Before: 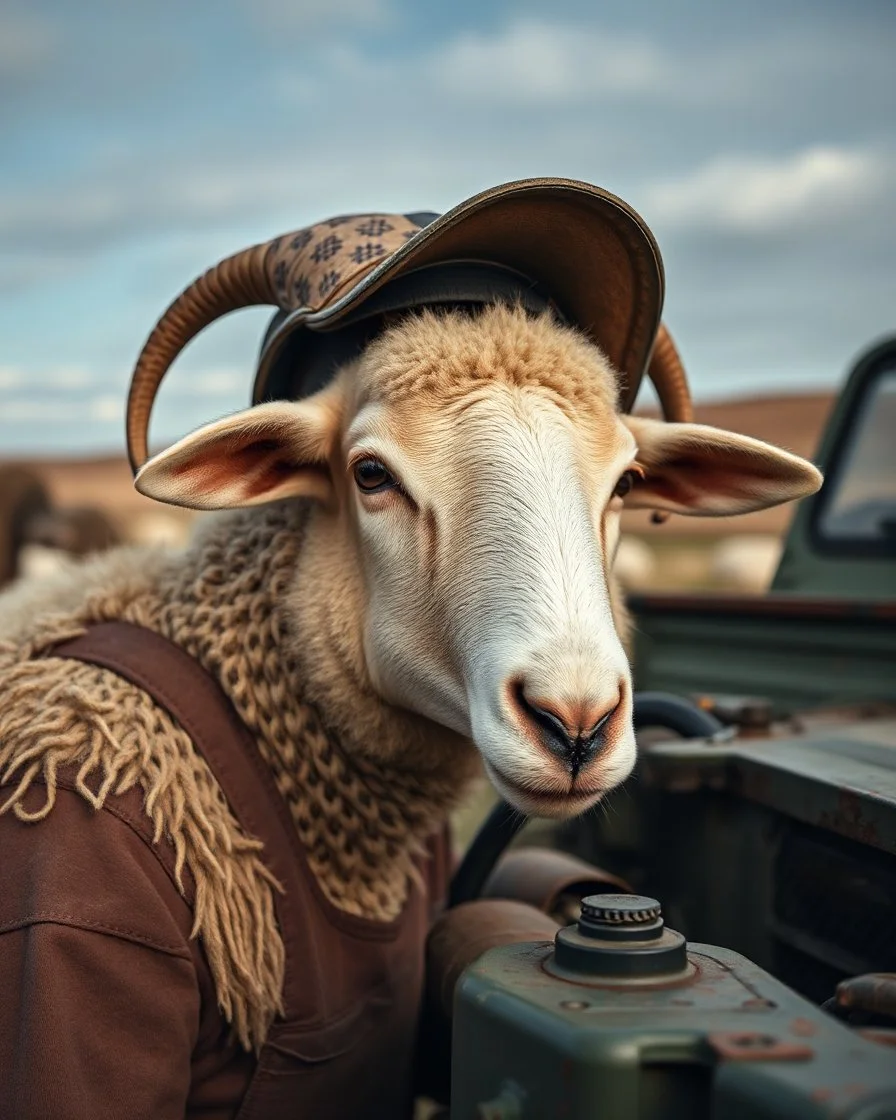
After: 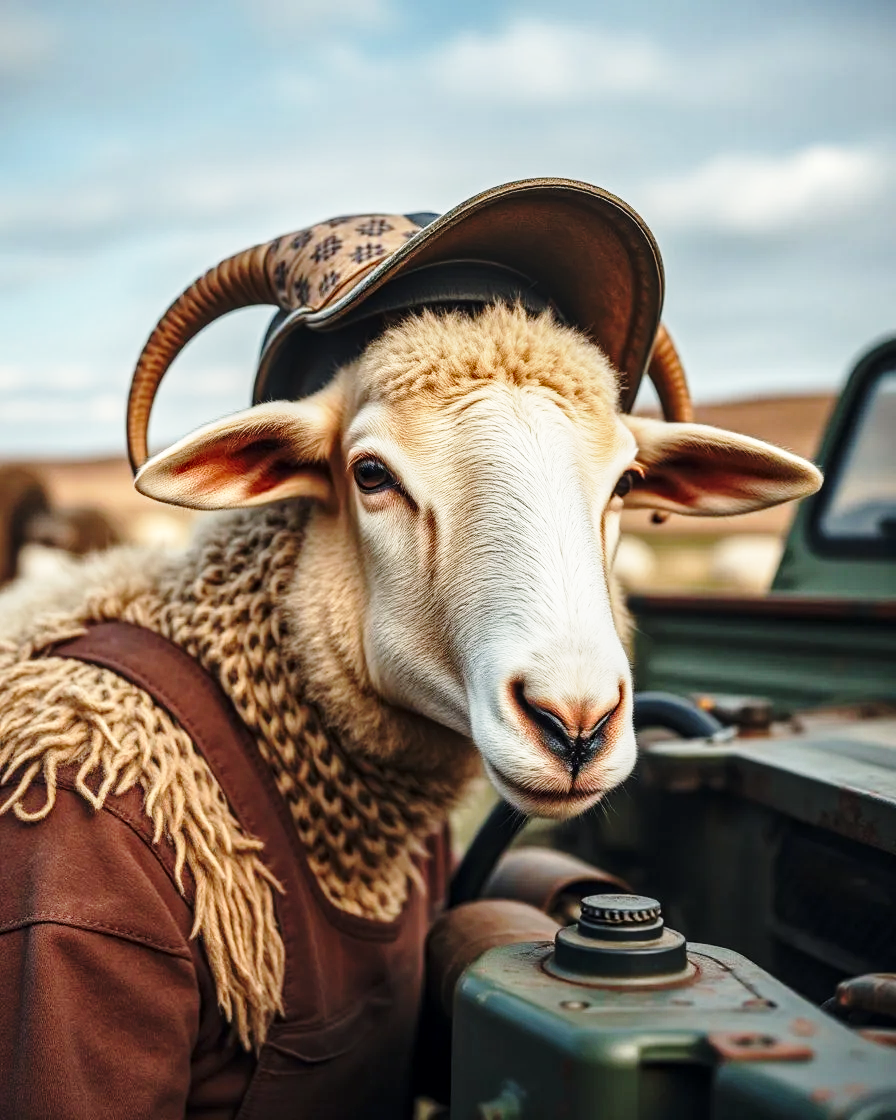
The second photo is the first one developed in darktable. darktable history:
base curve: curves: ch0 [(0, 0) (0.028, 0.03) (0.121, 0.232) (0.46, 0.748) (0.859, 0.968) (1, 1)], preserve colors none
local contrast: on, module defaults
tone equalizer: edges refinement/feathering 500, mask exposure compensation -1.57 EV, preserve details no
